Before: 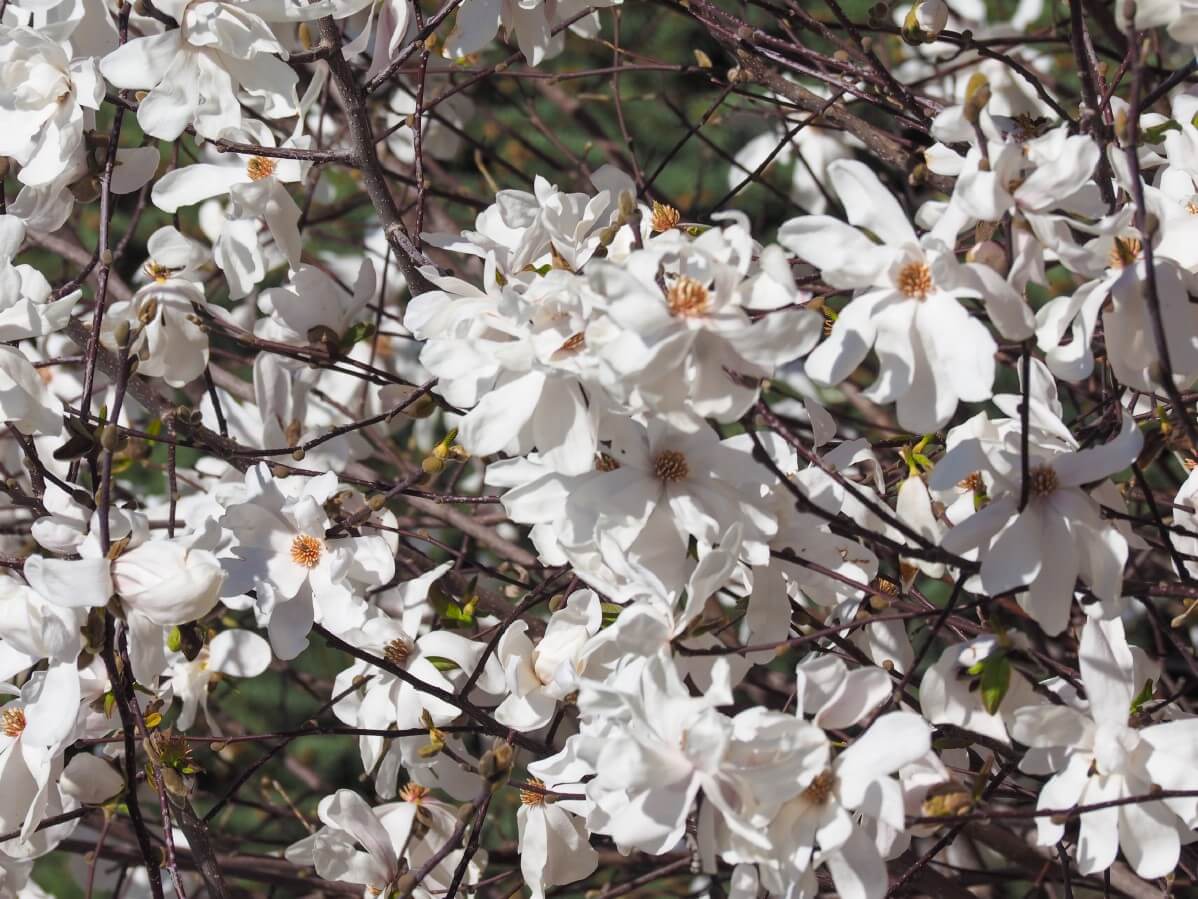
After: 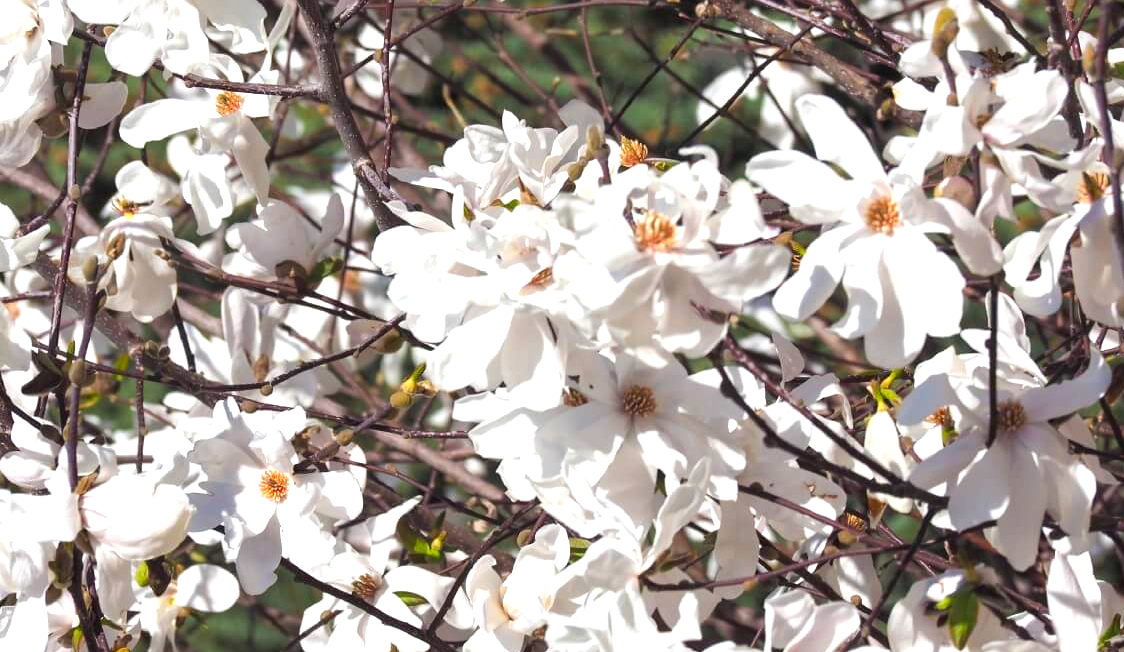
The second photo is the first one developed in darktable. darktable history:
crop: left 2.737%, top 7.287%, right 3.421%, bottom 20.179%
exposure: exposure 0.74 EV, compensate highlight preservation false
contrast brightness saturation: contrast 0.04, saturation 0.16
